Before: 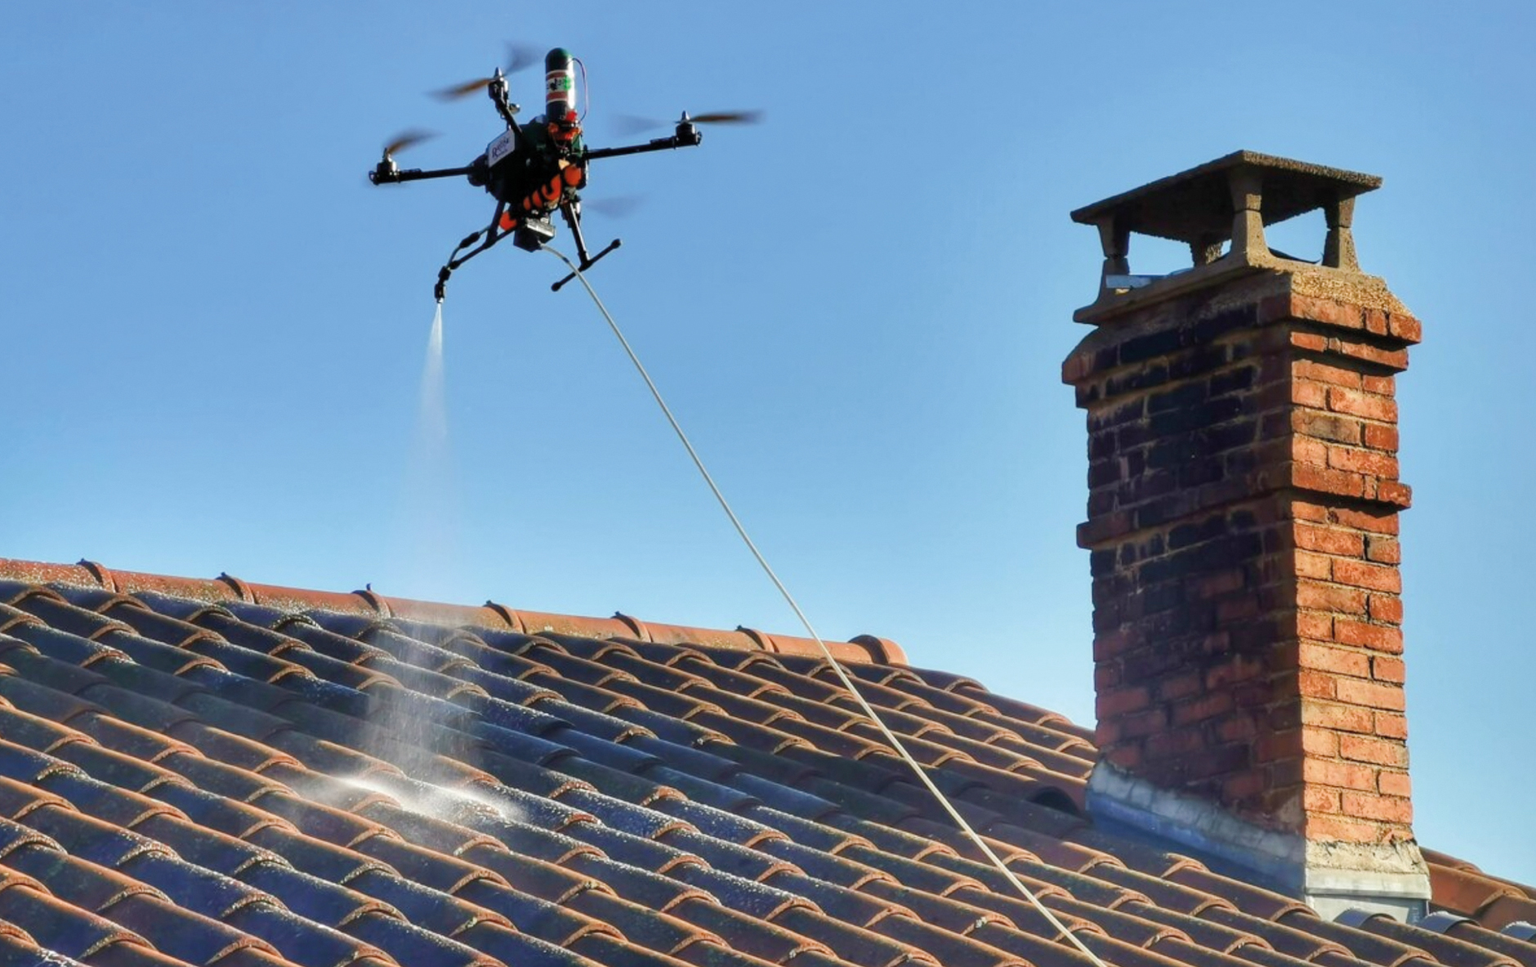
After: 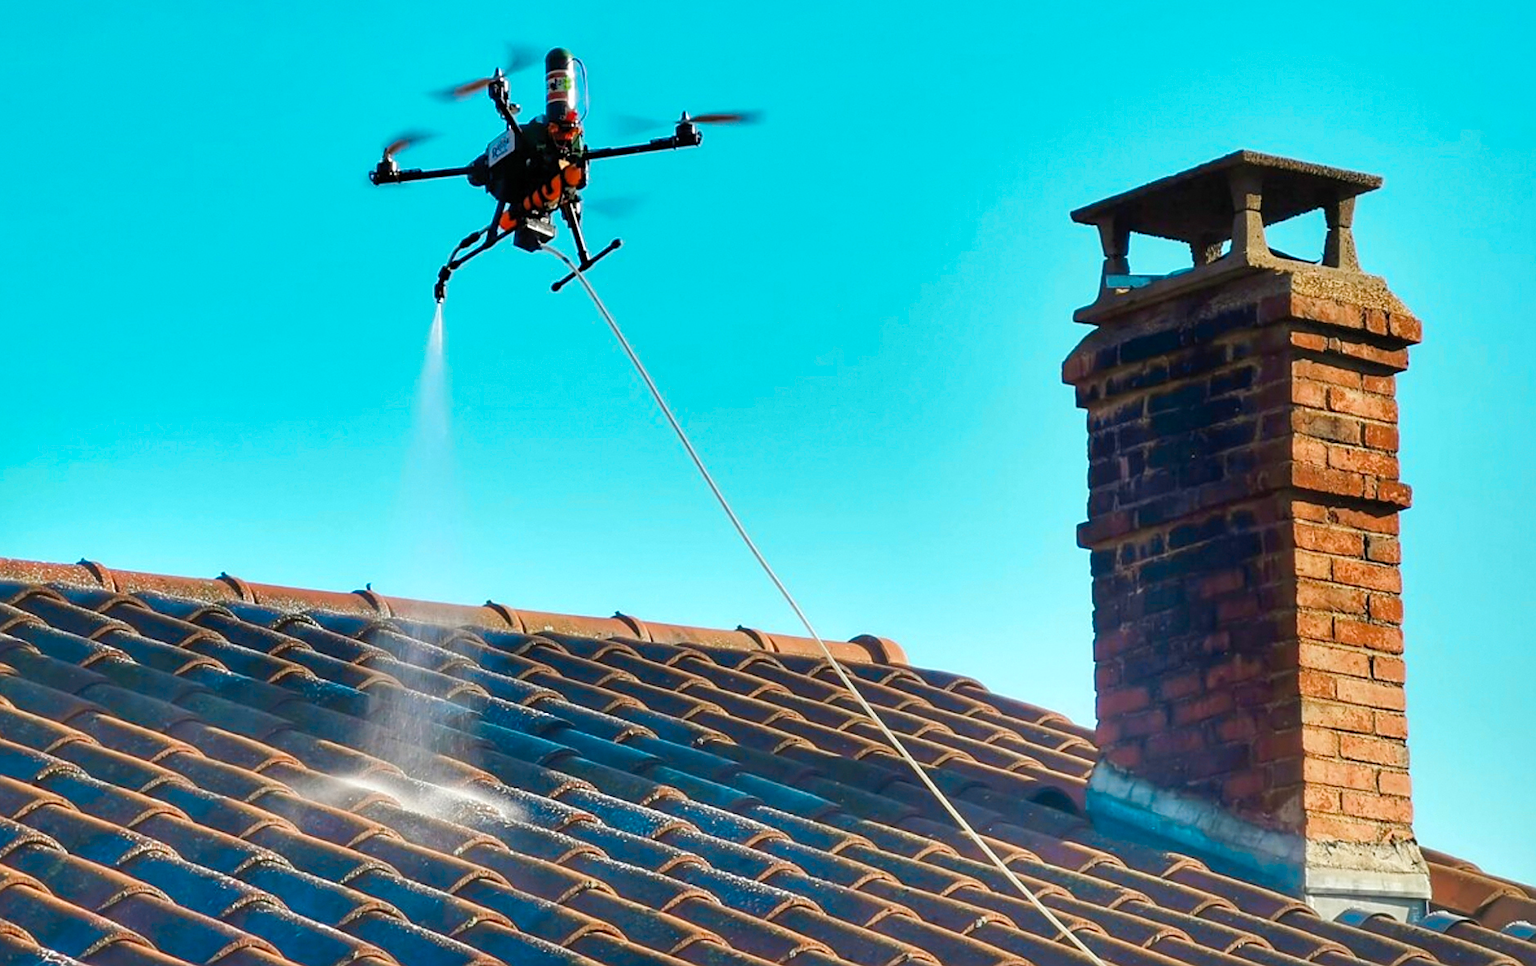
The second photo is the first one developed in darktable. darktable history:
exposure: compensate highlight preservation false
sharpen: on, module defaults
color zones: curves: ch0 [(0.254, 0.492) (0.724, 0.62)]; ch1 [(0.25, 0.528) (0.719, 0.796)]; ch2 [(0, 0.472) (0.25, 0.5) (0.73, 0.184)]
